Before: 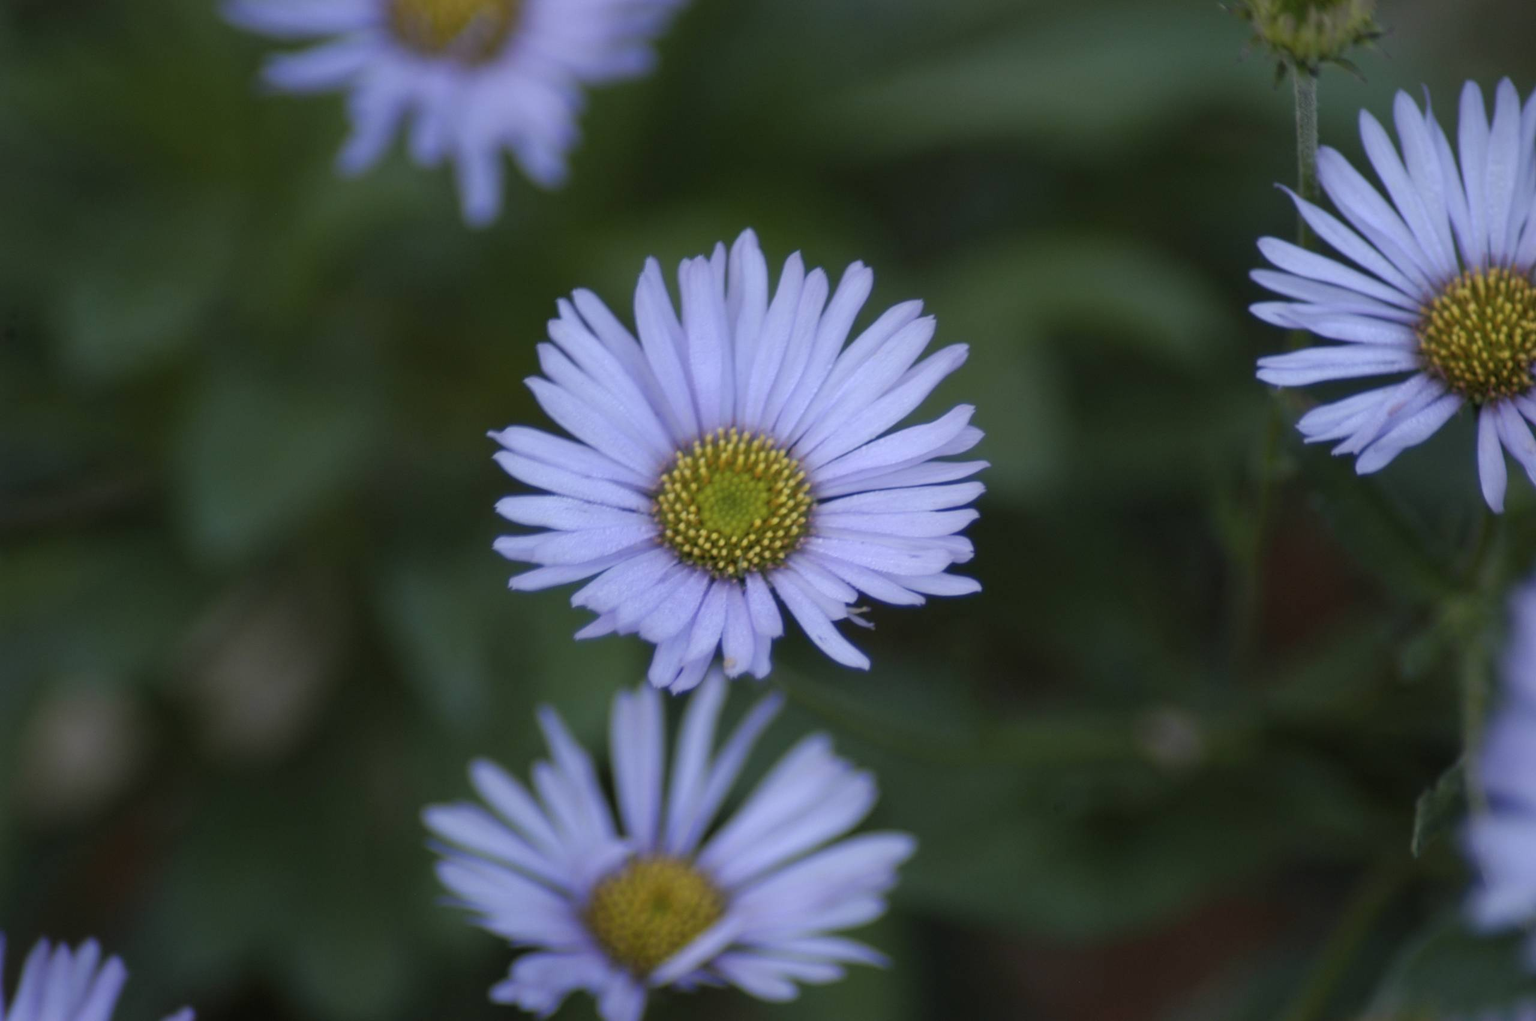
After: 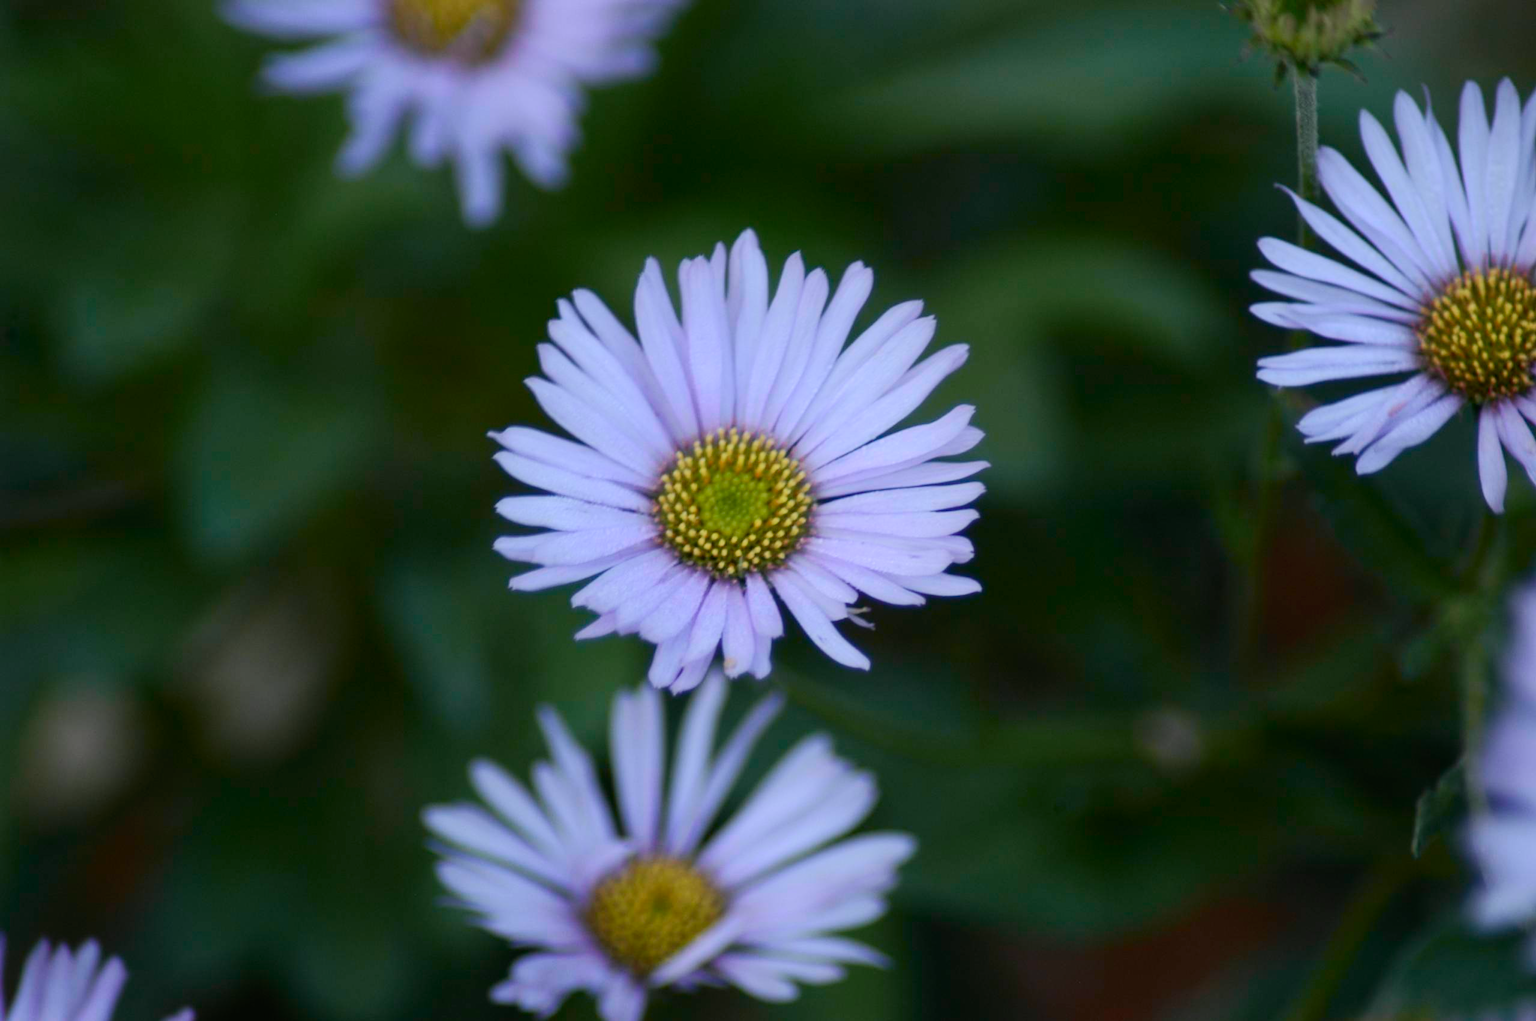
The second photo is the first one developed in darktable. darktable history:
tone curve: curves: ch0 [(0, 0.01) (0.037, 0.032) (0.131, 0.108) (0.275, 0.256) (0.483, 0.512) (0.61, 0.665) (0.696, 0.742) (0.792, 0.819) (0.911, 0.925) (0.997, 0.995)]; ch1 [(0, 0) (0.308, 0.29) (0.425, 0.411) (0.492, 0.488) (0.505, 0.503) (0.527, 0.531) (0.568, 0.594) (0.683, 0.702) (0.746, 0.77) (1, 1)]; ch2 [(0, 0) (0.246, 0.233) (0.36, 0.352) (0.415, 0.415) (0.485, 0.487) (0.502, 0.504) (0.525, 0.523) (0.539, 0.553) (0.587, 0.594) (0.636, 0.652) (0.711, 0.729) (0.845, 0.855) (0.998, 0.977)], color space Lab, independent channels, preserve colors none
